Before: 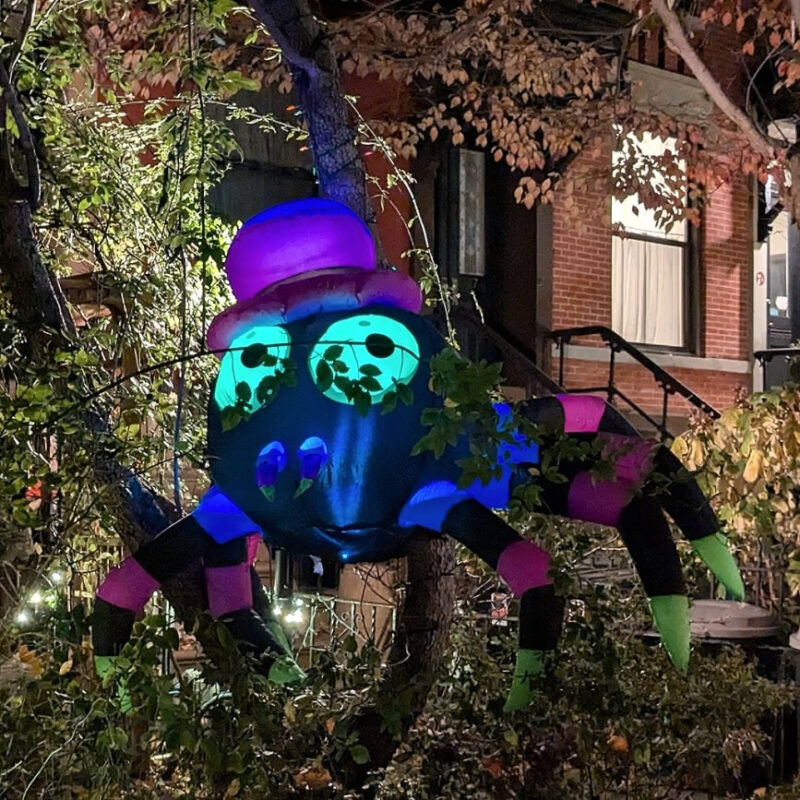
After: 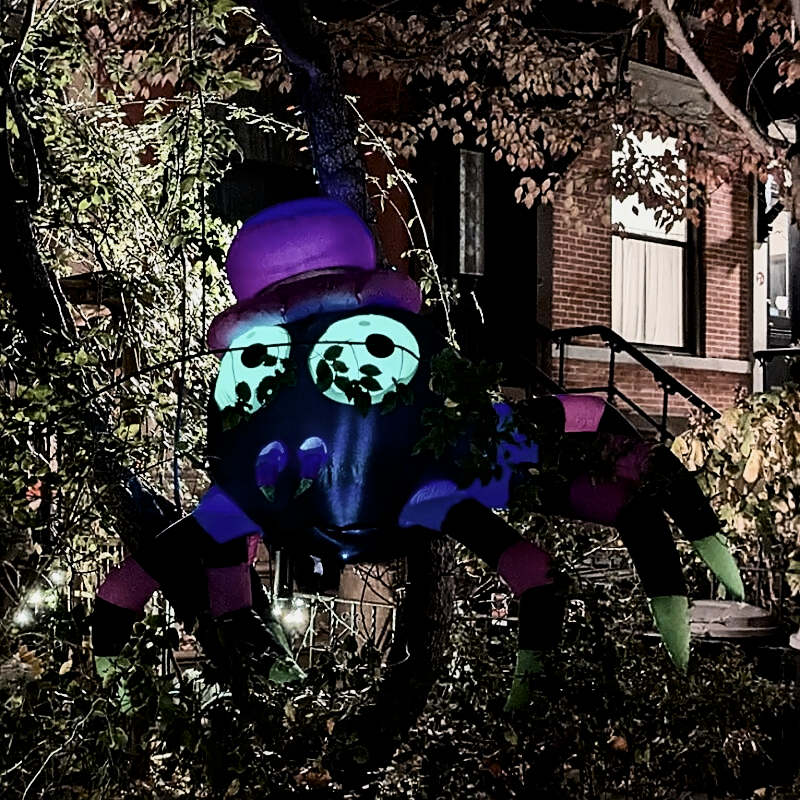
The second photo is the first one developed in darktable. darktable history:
sharpen: on, module defaults
filmic rgb: black relative exposure -5.11 EV, white relative exposure 3.97 EV, threshold 3 EV, hardness 2.9, contrast 1.3, highlights saturation mix -29.08%, enable highlight reconstruction true
contrast brightness saturation: contrast 0.253, saturation -0.323
